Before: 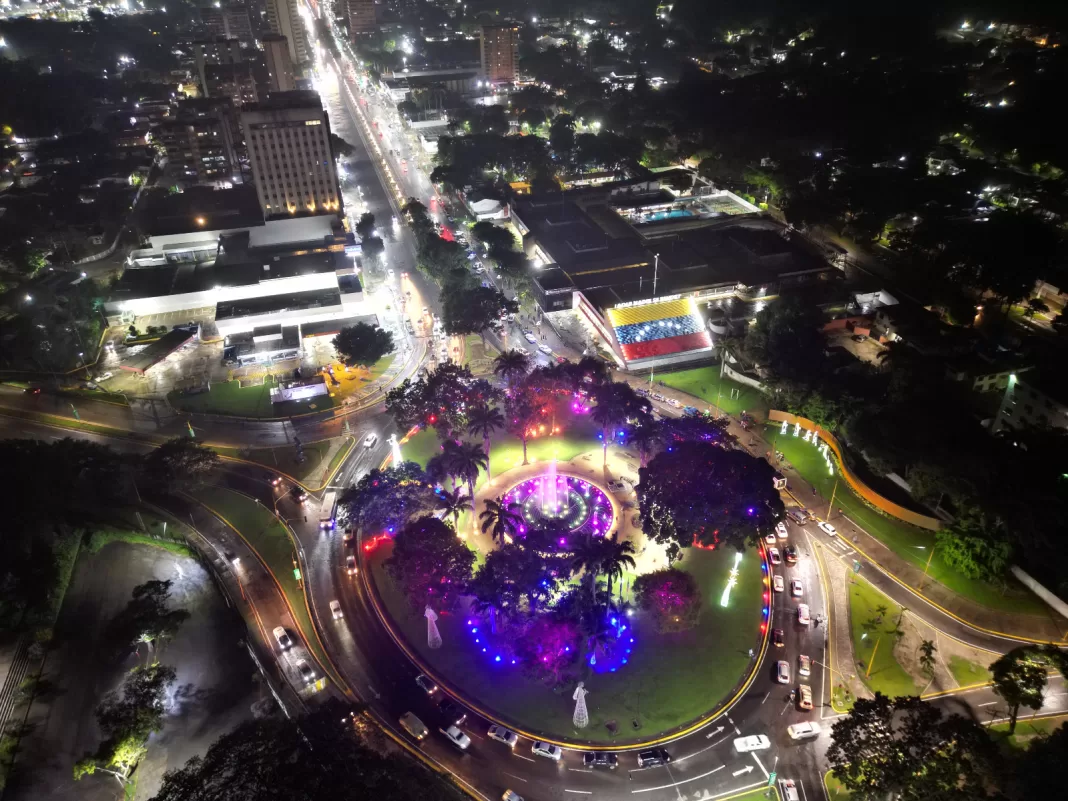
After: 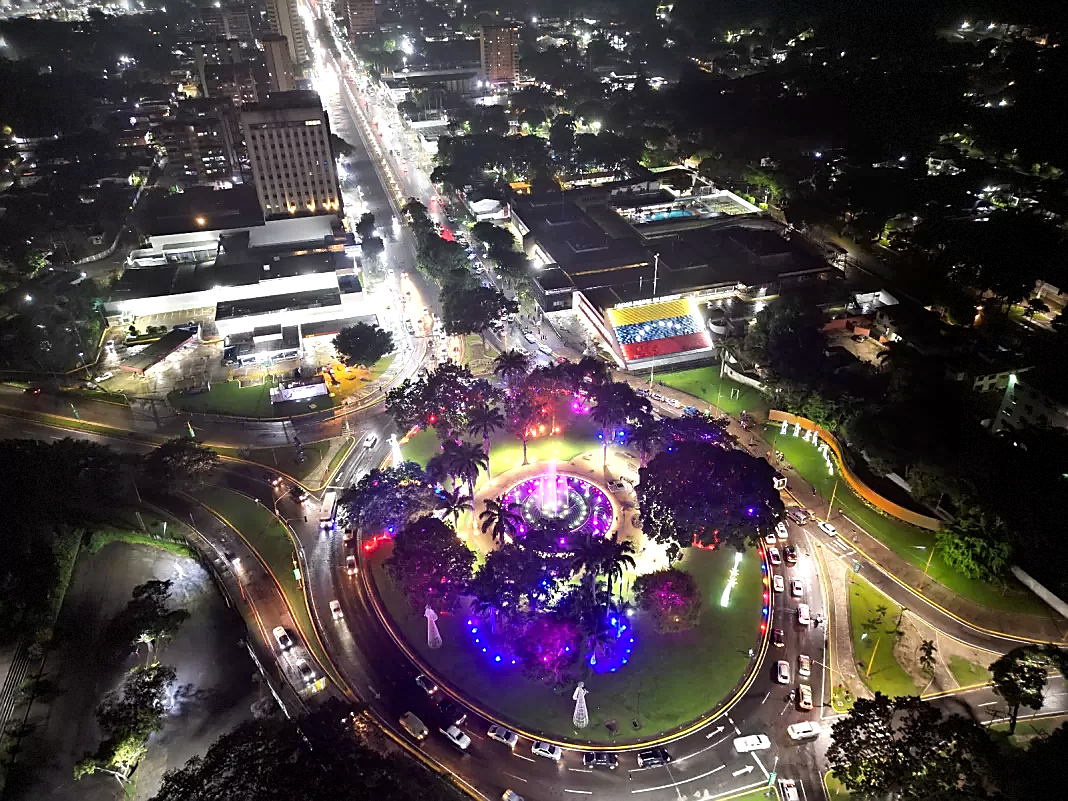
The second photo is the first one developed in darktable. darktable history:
sharpen: radius 1.369, amount 1.232, threshold 0.841
exposure: black level correction 0.001, exposure 0.297 EV, compensate highlight preservation false
vignetting: dithering 8-bit output, unbound false
